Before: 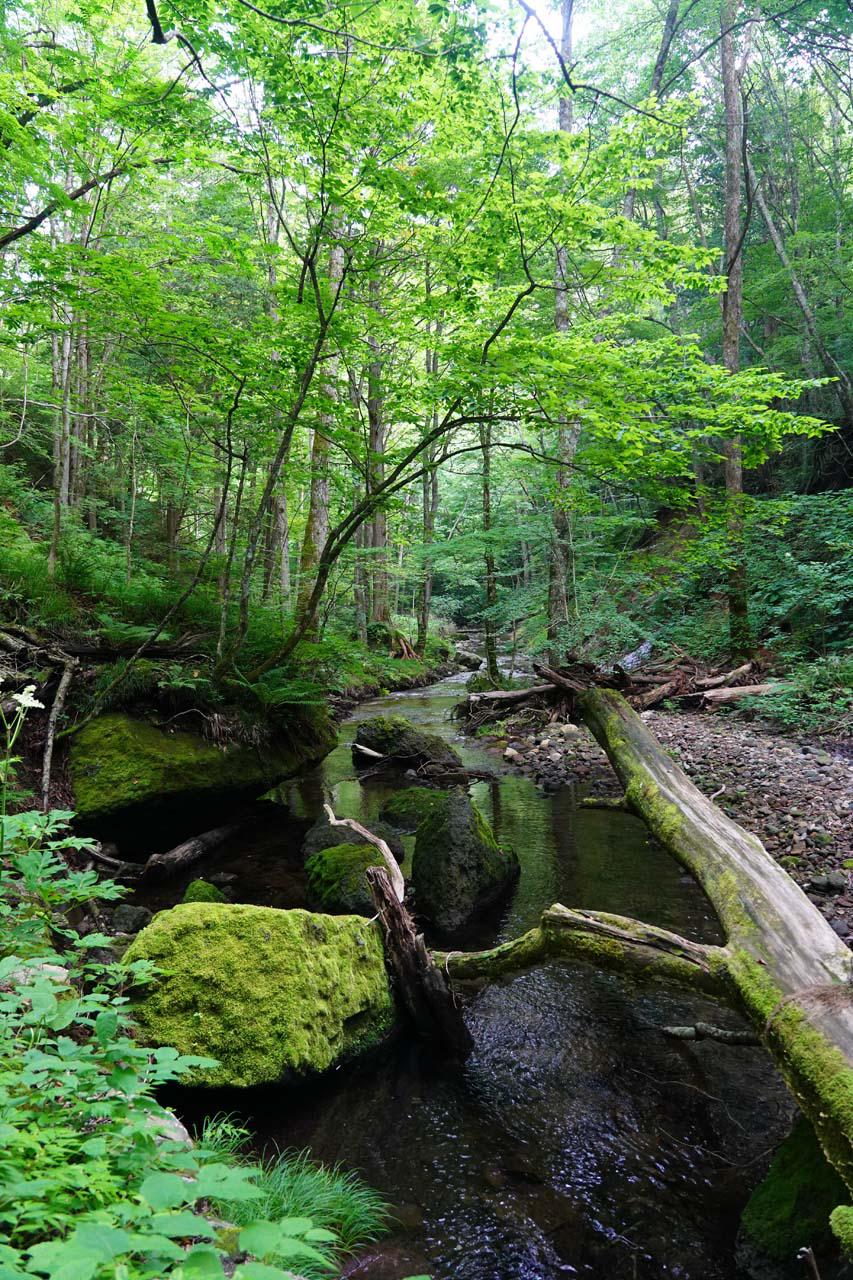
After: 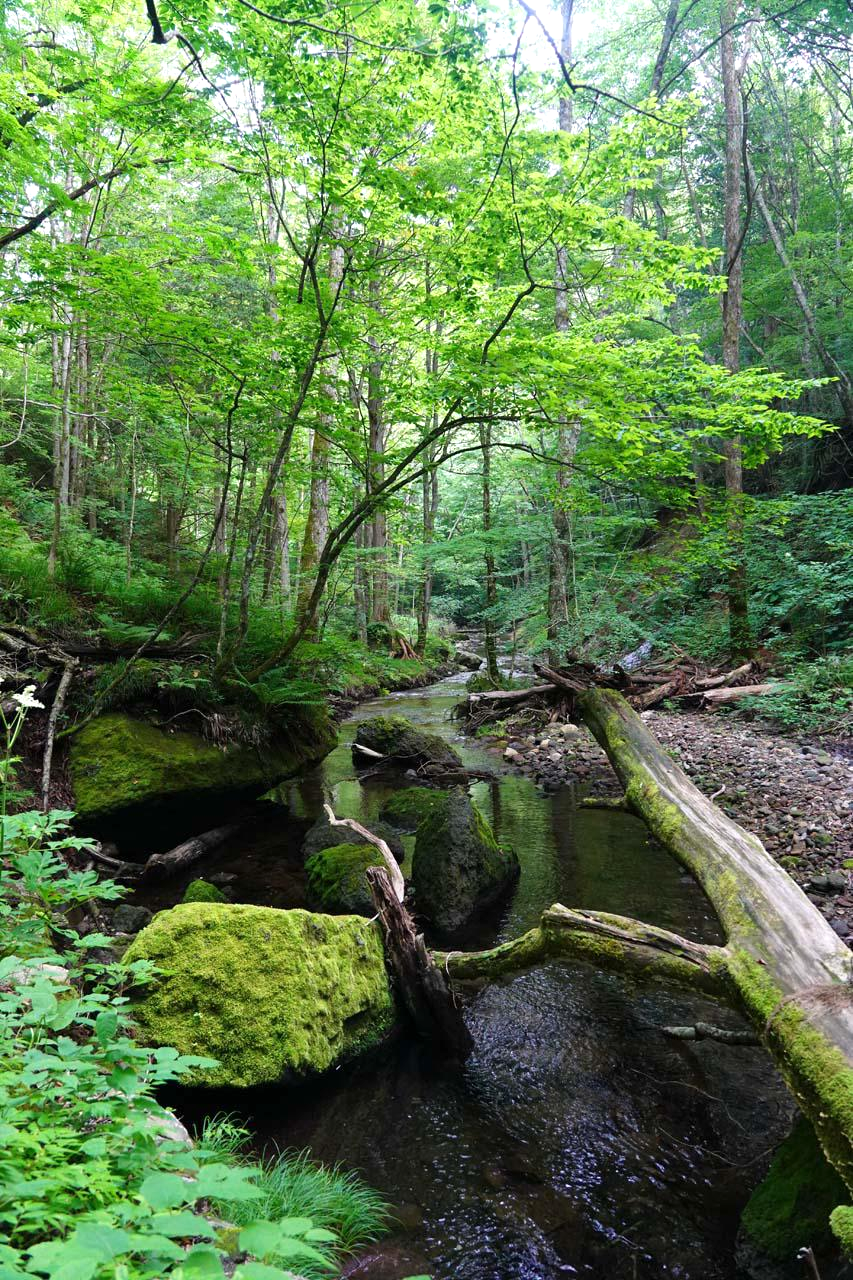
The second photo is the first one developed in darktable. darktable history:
tone equalizer: on, module defaults
exposure: exposure 0.209 EV, compensate exposure bias true, compensate highlight preservation false
